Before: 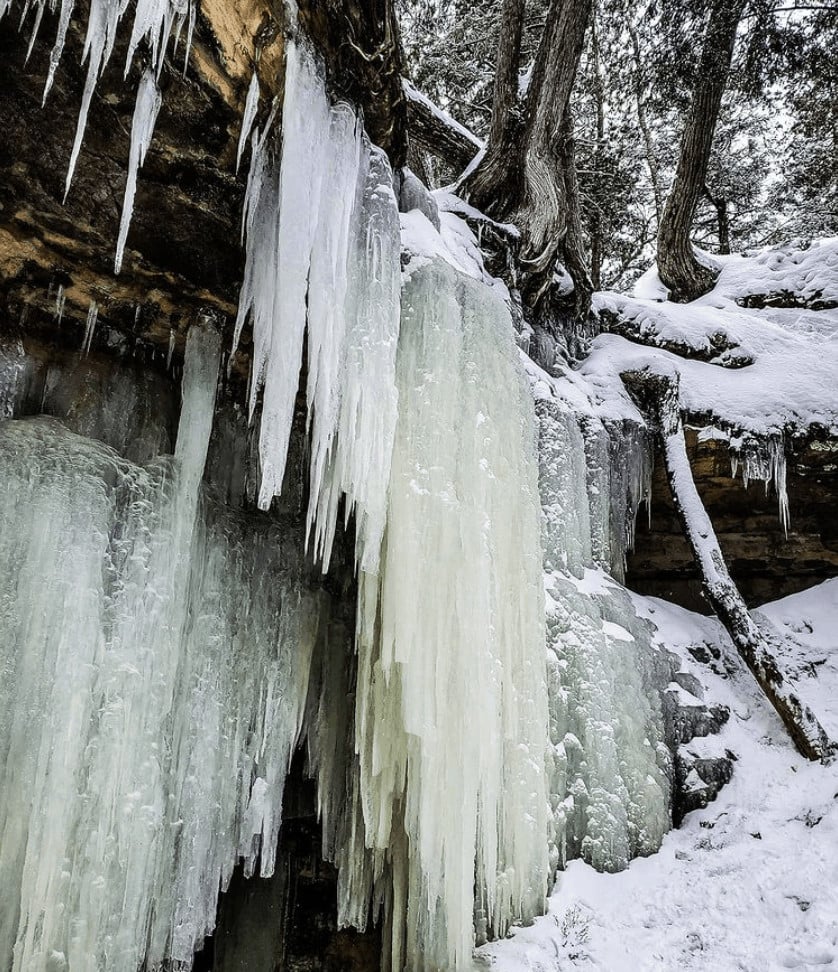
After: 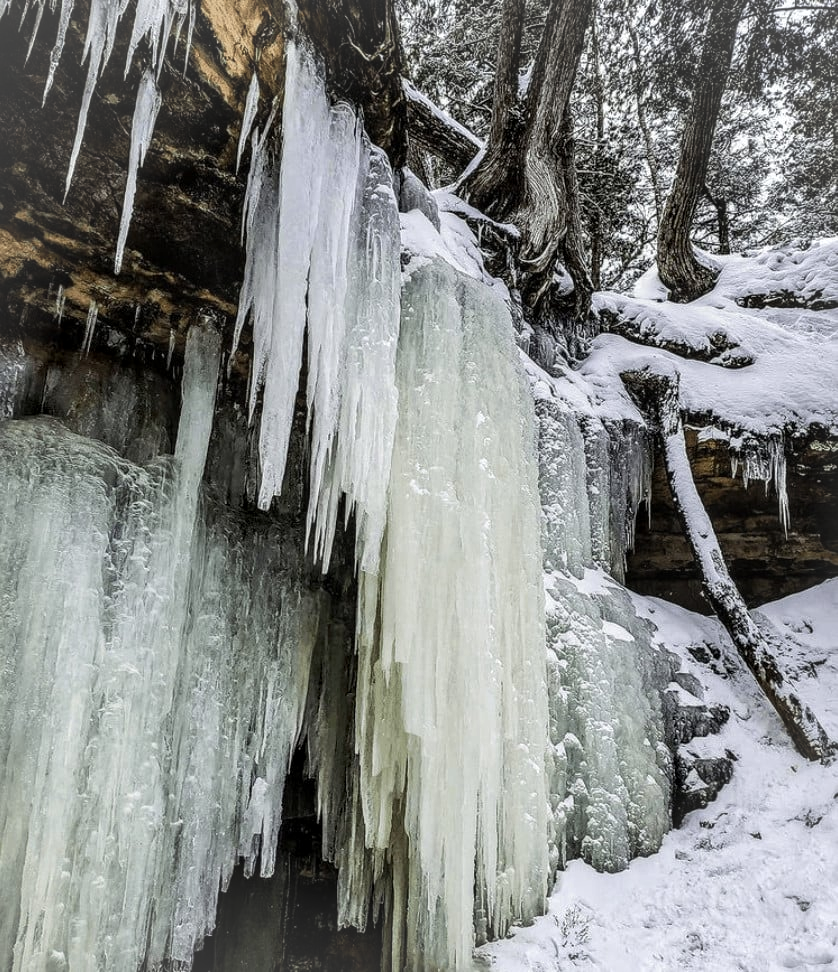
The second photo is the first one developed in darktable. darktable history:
vignetting: brightness 0.062, saturation 0.002
local contrast: on, module defaults
